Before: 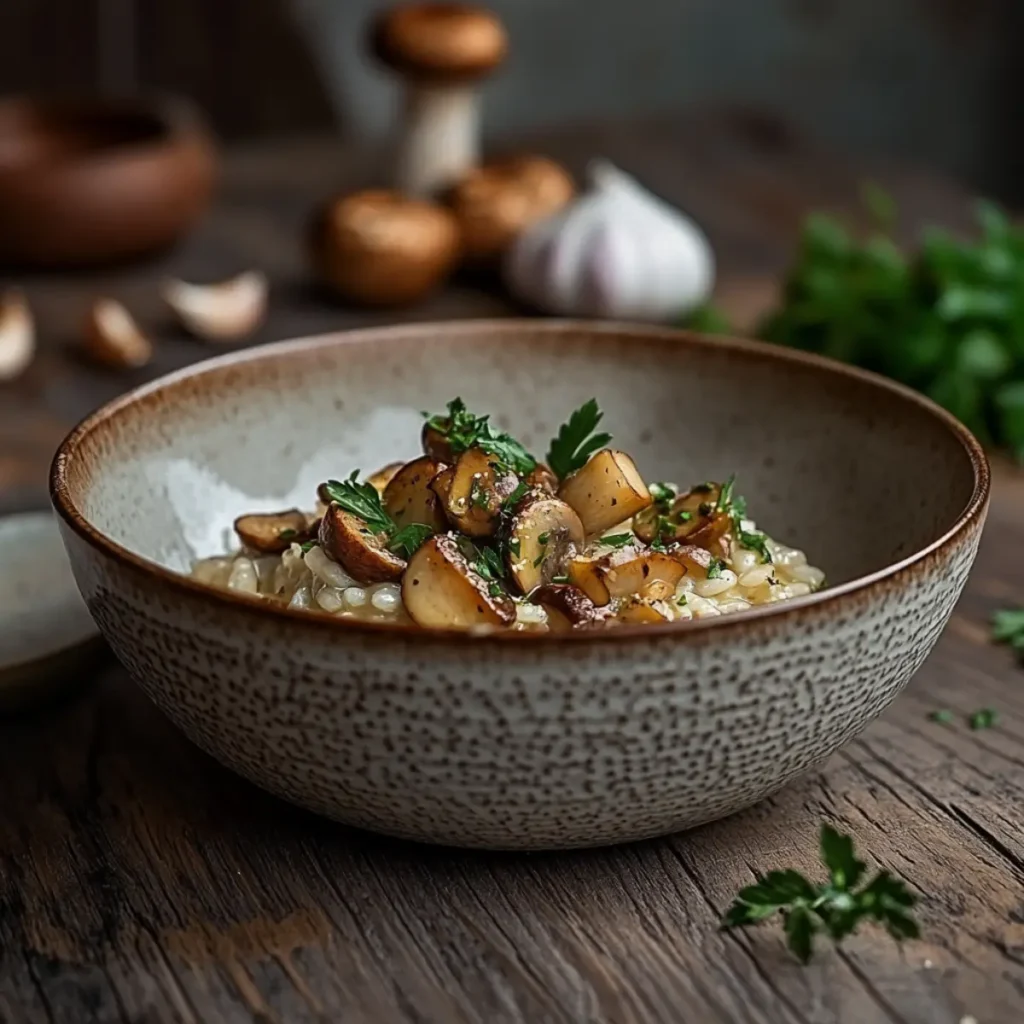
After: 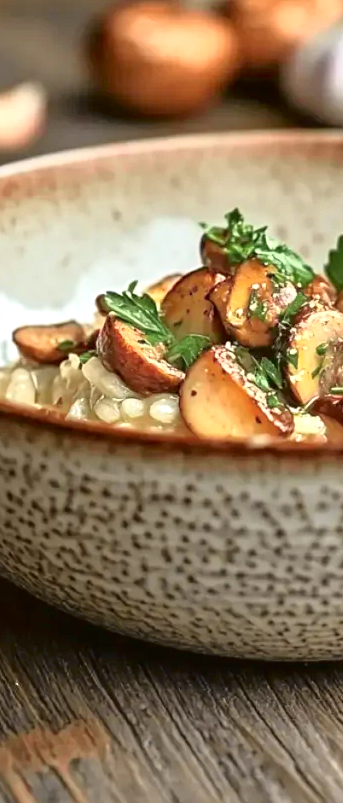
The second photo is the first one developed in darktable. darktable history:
crop and rotate: left 21.77%, top 18.528%, right 44.676%, bottom 2.997%
exposure: black level correction 0, exposure 1 EV, compensate exposure bias true, compensate highlight preservation false
shadows and highlights: radius 337.17, shadows 29.01, soften with gaussian
tone equalizer: -8 EV 1 EV, -7 EV 1 EV, -6 EV 1 EV, -5 EV 1 EV, -4 EV 1 EV, -3 EV 0.75 EV, -2 EV 0.5 EV, -1 EV 0.25 EV
tone curve: curves: ch0 [(0, 0.021) (0.049, 0.044) (0.152, 0.14) (0.328, 0.377) (0.473, 0.543) (0.641, 0.705) (0.85, 0.894) (1, 0.969)]; ch1 [(0, 0) (0.302, 0.331) (0.427, 0.433) (0.472, 0.47) (0.502, 0.503) (0.527, 0.521) (0.564, 0.58) (0.614, 0.626) (0.677, 0.701) (0.859, 0.885) (1, 1)]; ch2 [(0, 0) (0.33, 0.301) (0.447, 0.44) (0.487, 0.496) (0.502, 0.516) (0.535, 0.563) (0.565, 0.593) (0.618, 0.628) (1, 1)], color space Lab, independent channels, preserve colors none
